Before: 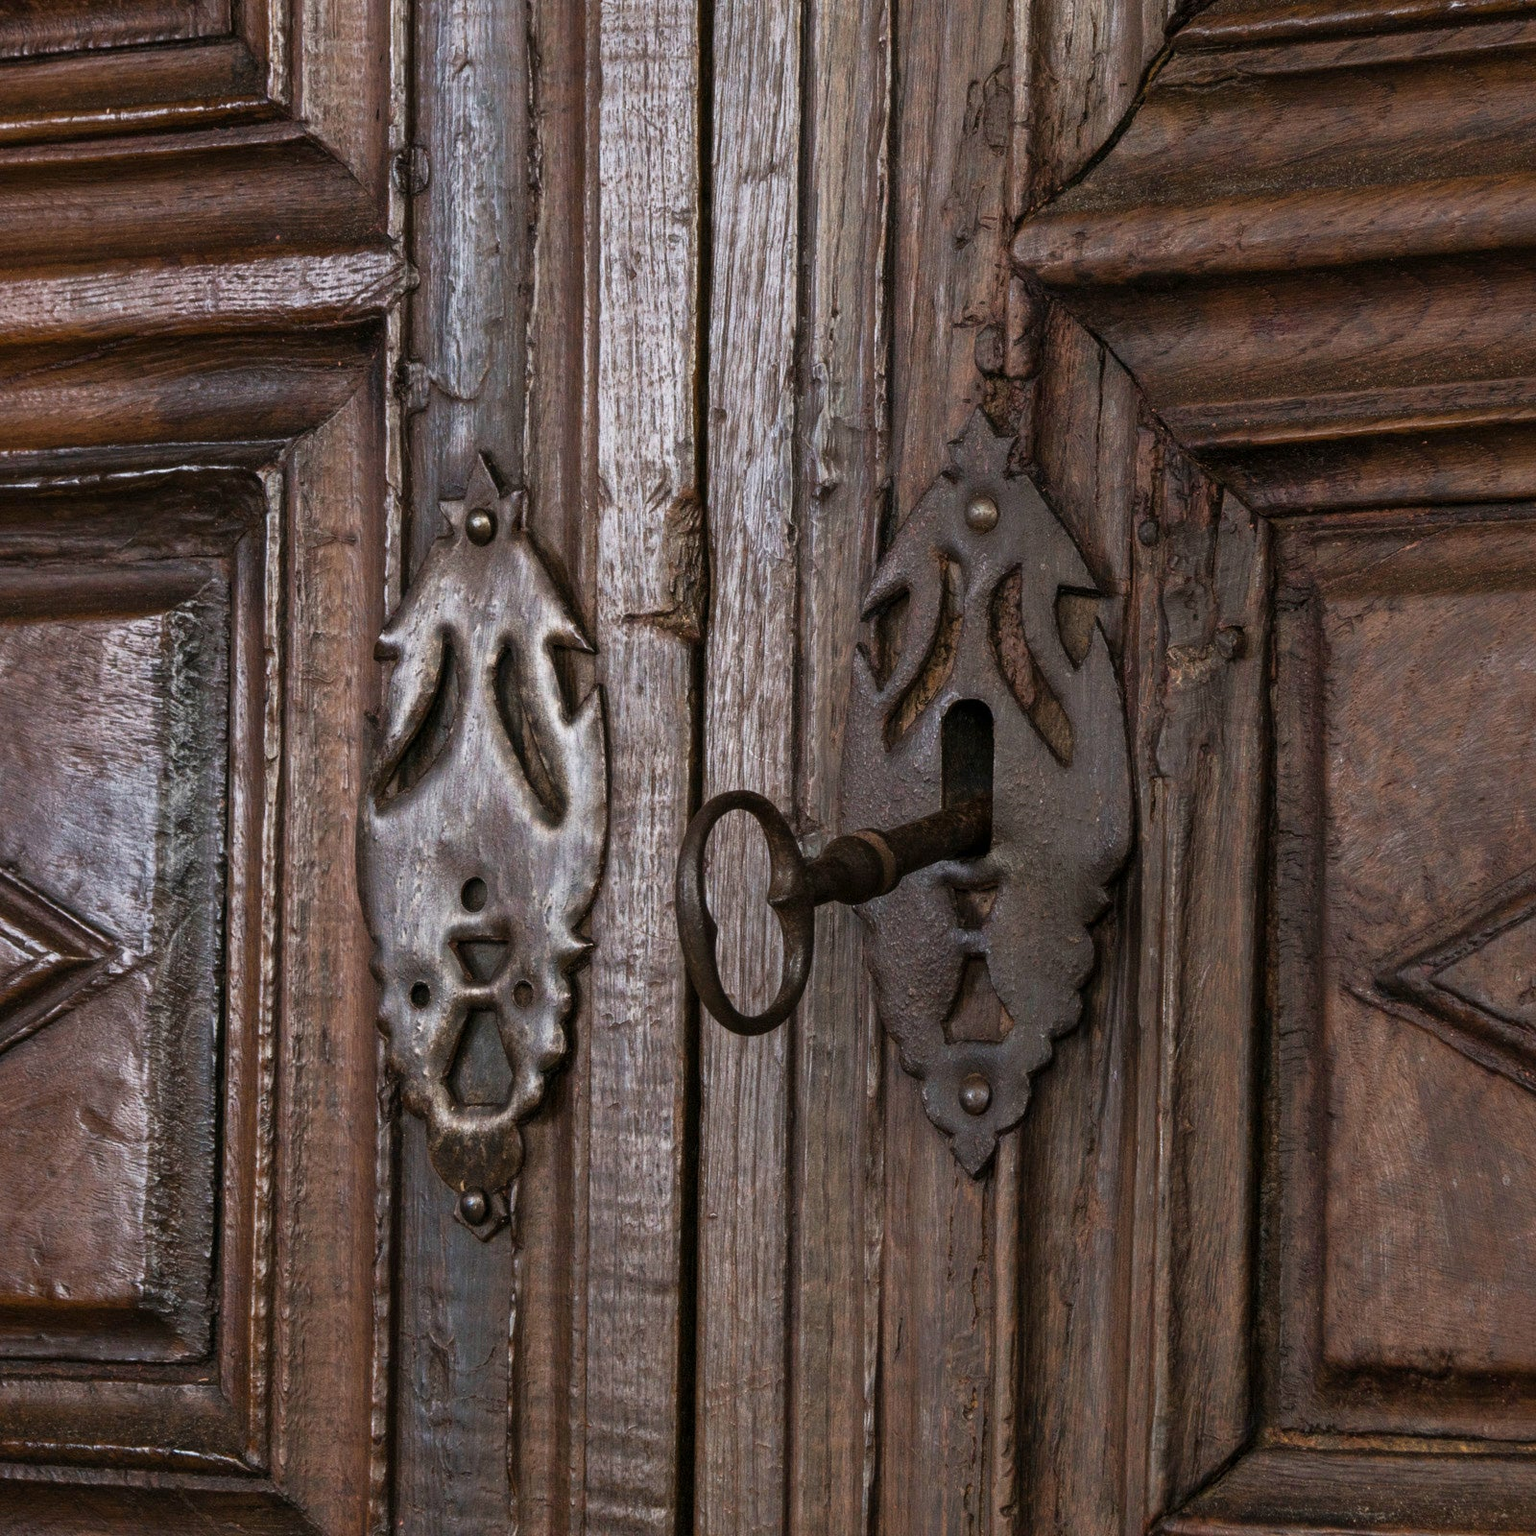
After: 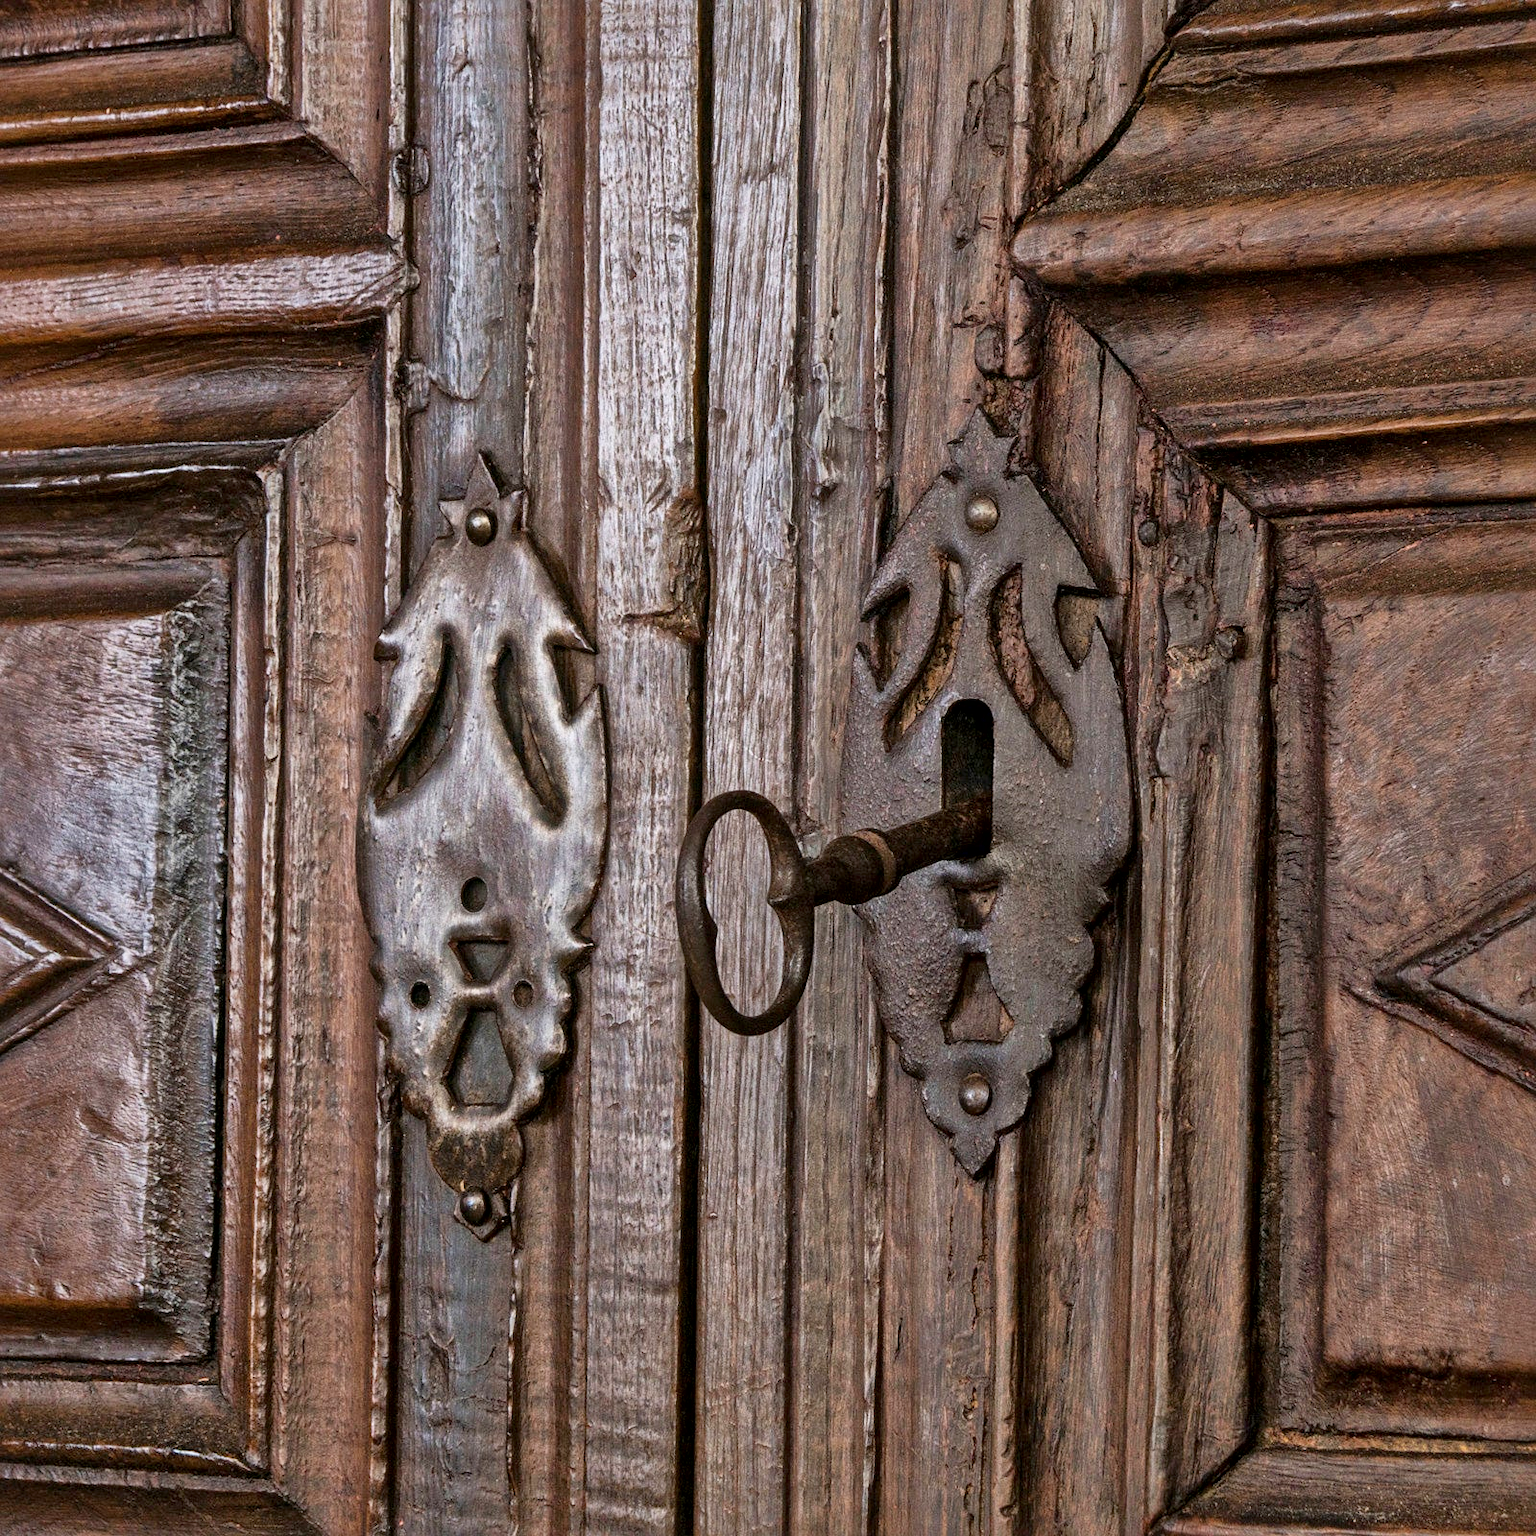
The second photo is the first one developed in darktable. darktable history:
levels: levels [0, 0.435, 0.917]
local contrast: mode bilateral grid, contrast 20, coarseness 50, detail 161%, midtone range 0.2
exposure: compensate highlight preservation false
tone equalizer: -8 EV 0.25 EV, -7 EV 0.417 EV, -6 EV 0.417 EV, -5 EV 0.25 EV, -3 EV -0.25 EV, -2 EV -0.417 EV, -1 EV -0.417 EV, +0 EV -0.25 EV, edges refinement/feathering 500, mask exposure compensation -1.57 EV, preserve details guided filter
sharpen: amount 0.2
